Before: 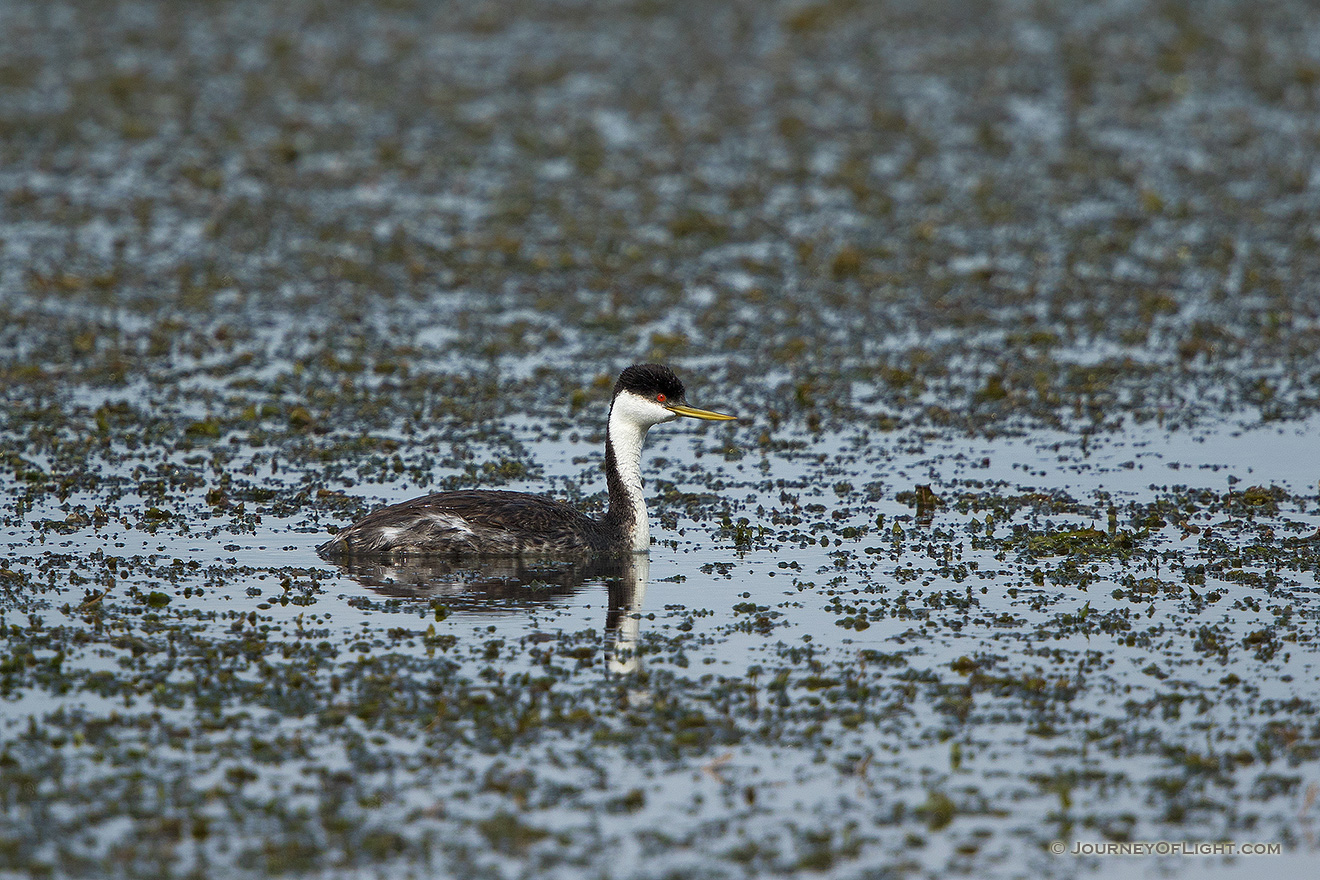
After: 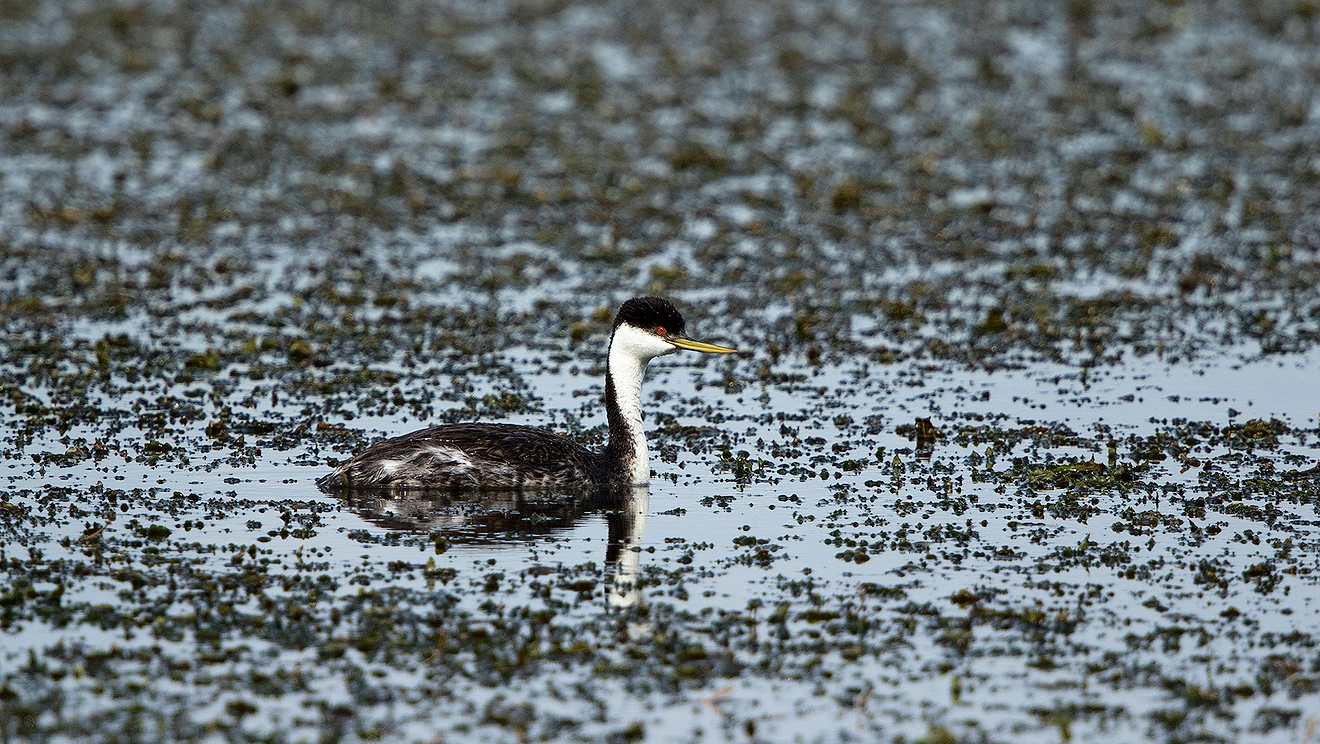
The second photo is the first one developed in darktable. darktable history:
tone curve: curves: ch0 [(0, 0) (0.003, 0) (0.011, 0.001) (0.025, 0.001) (0.044, 0.003) (0.069, 0.009) (0.1, 0.018) (0.136, 0.032) (0.177, 0.074) (0.224, 0.13) (0.277, 0.218) (0.335, 0.321) (0.399, 0.425) (0.468, 0.523) (0.543, 0.617) (0.623, 0.708) (0.709, 0.789) (0.801, 0.873) (0.898, 0.967) (1, 1)], color space Lab, independent channels, preserve colors none
crop: top 7.624%, bottom 7.741%
